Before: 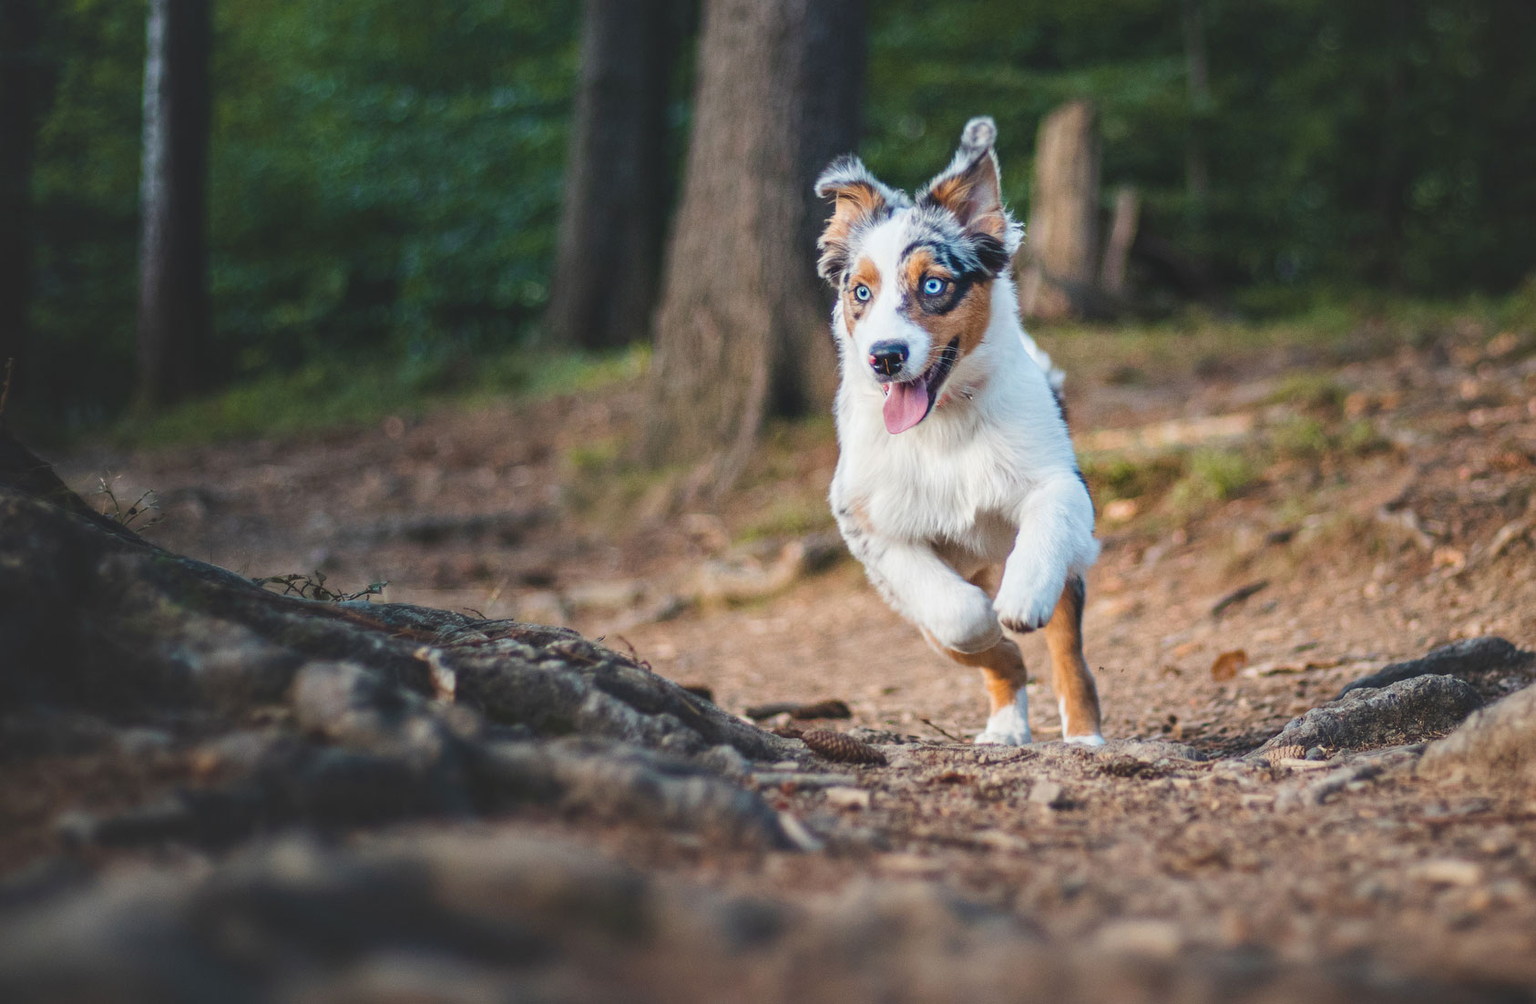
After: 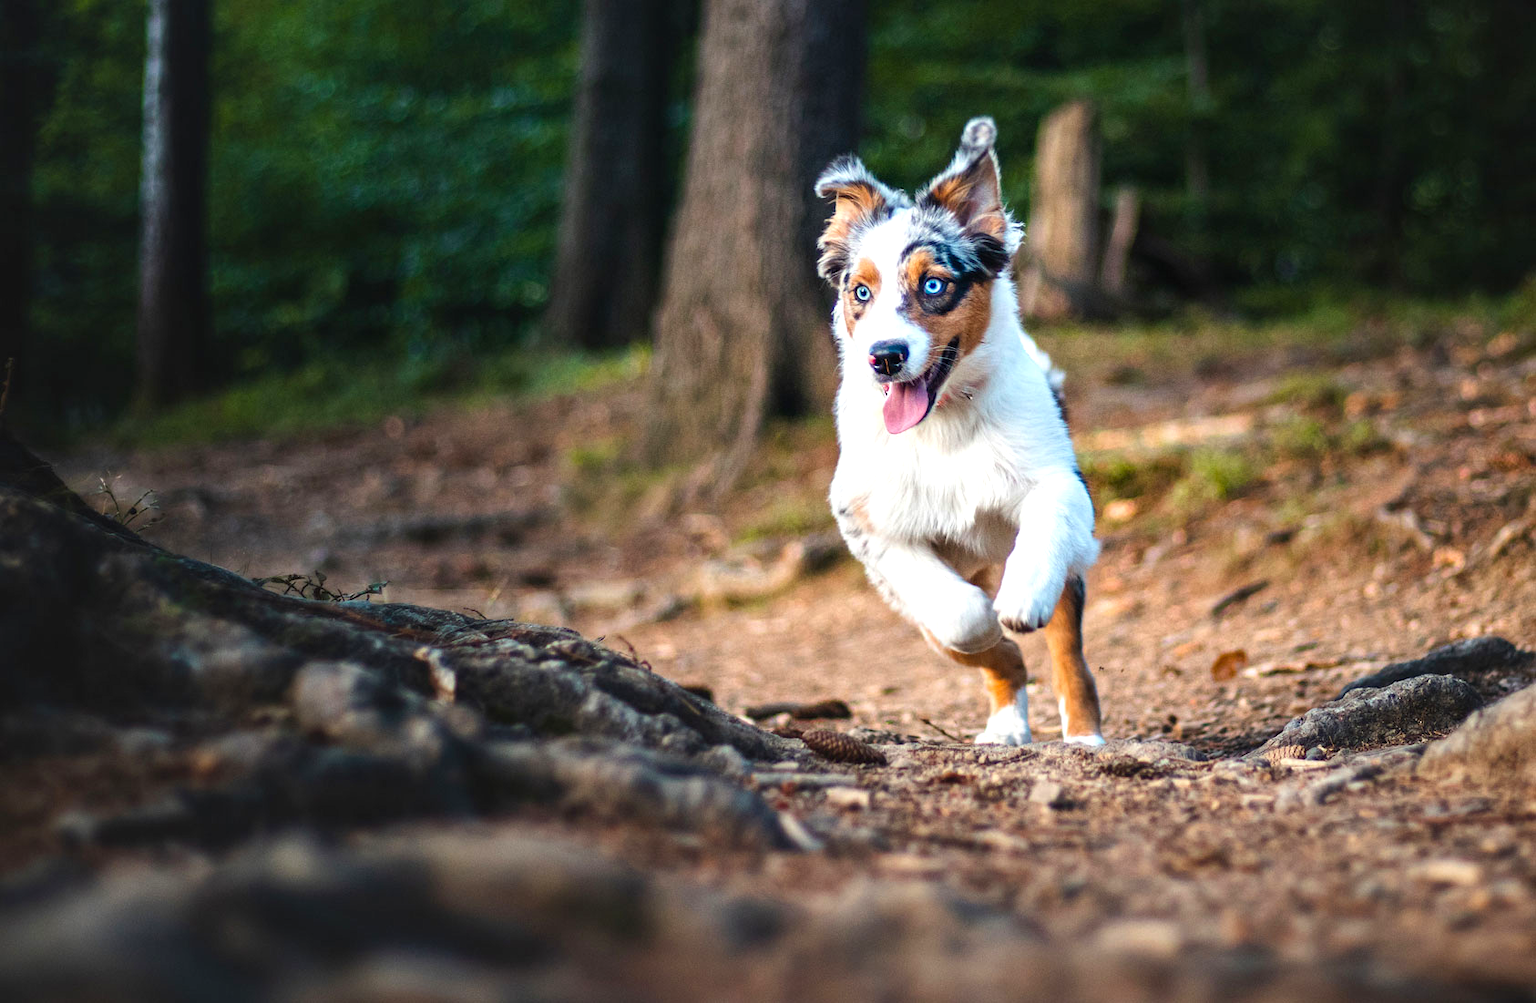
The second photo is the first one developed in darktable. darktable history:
exposure: black level correction -0.001, exposure 0.08 EV, compensate highlight preservation false
color balance: lift [0.991, 1, 1, 1], gamma [0.996, 1, 1, 1], input saturation 98.52%, contrast 20.34%, output saturation 103.72%
